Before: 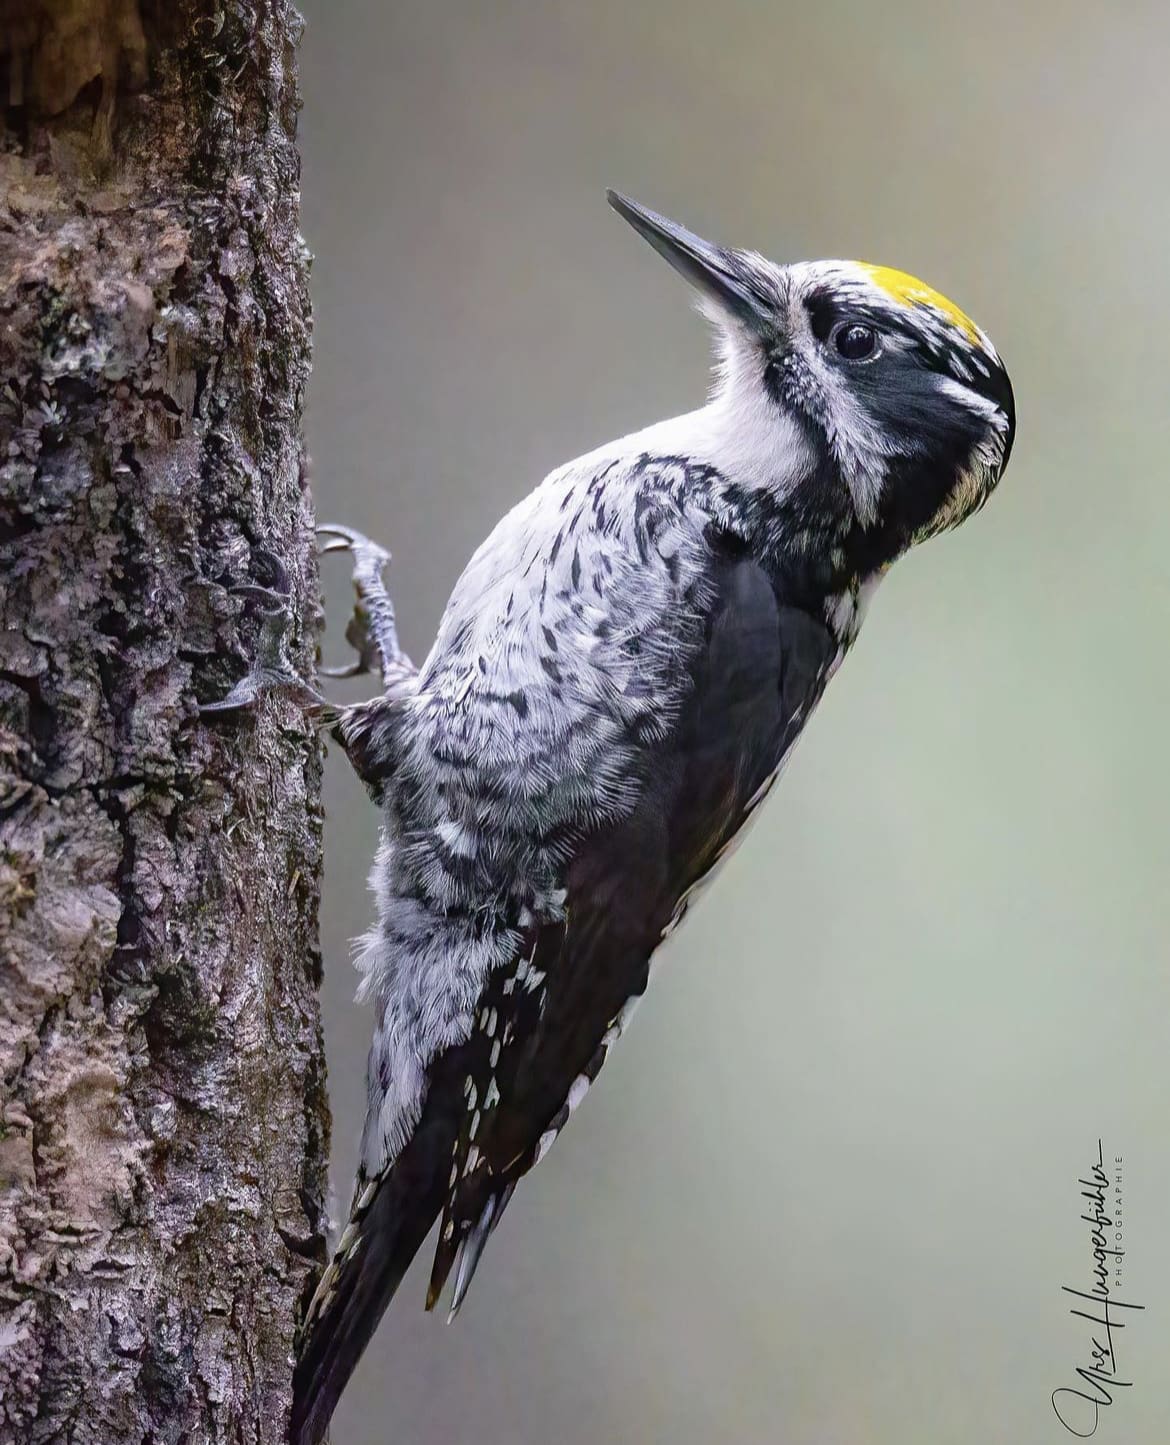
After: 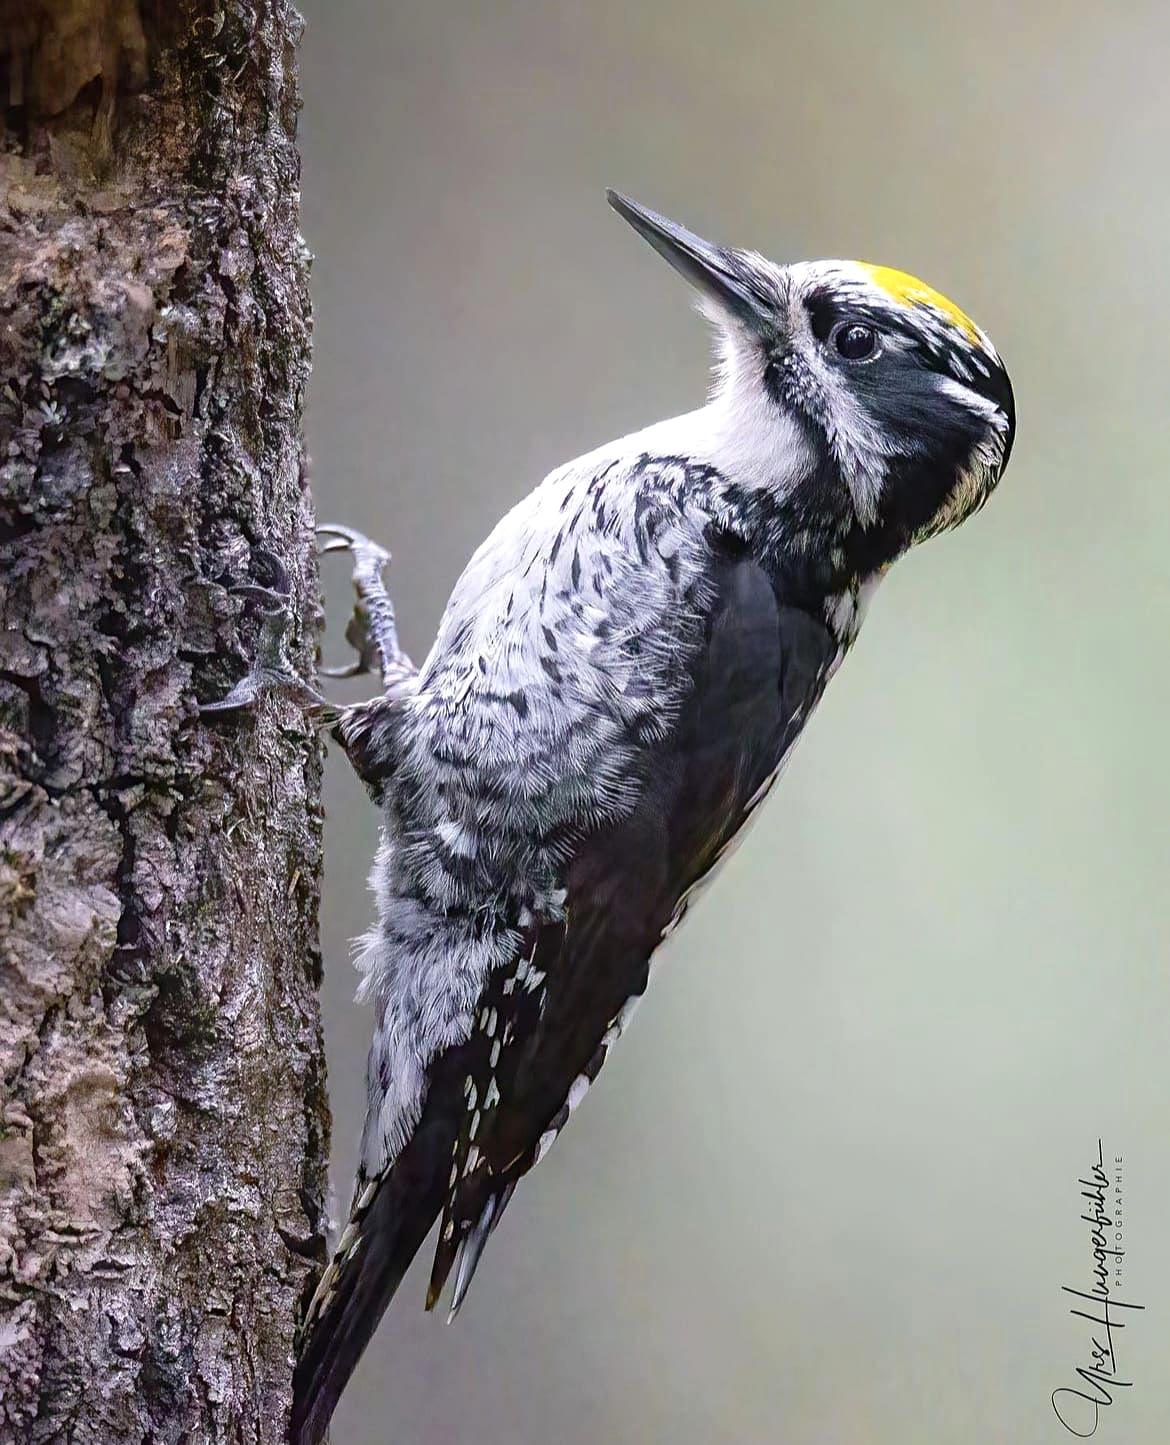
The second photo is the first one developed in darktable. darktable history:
sharpen: amount 0.2
exposure: exposure 0.197 EV, compensate highlight preservation false
